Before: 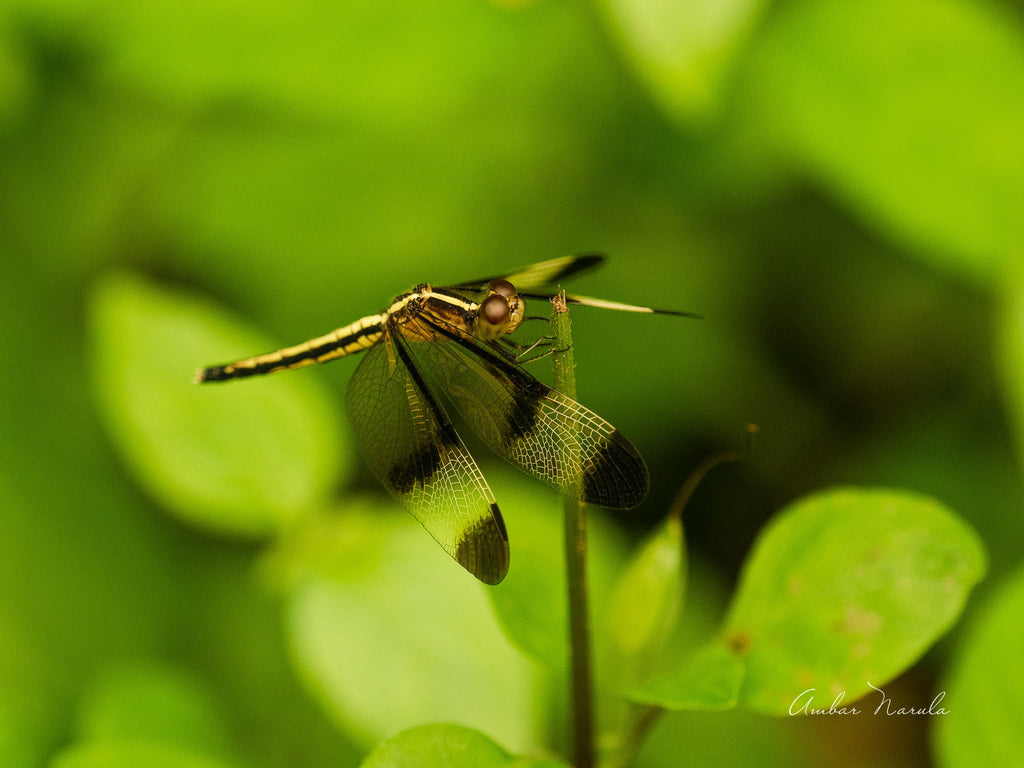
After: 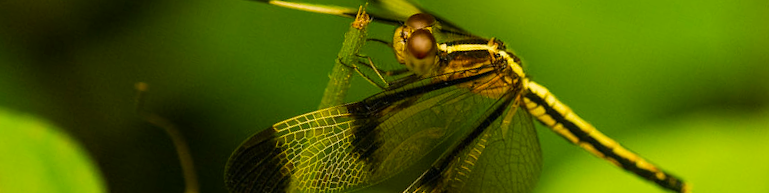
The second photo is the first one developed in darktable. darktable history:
crop and rotate: angle 16.12°, top 30.835%, bottom 35.653%
color balance rgb: perceptual saturation grading › global saturation 25%, global vibrance 20%
